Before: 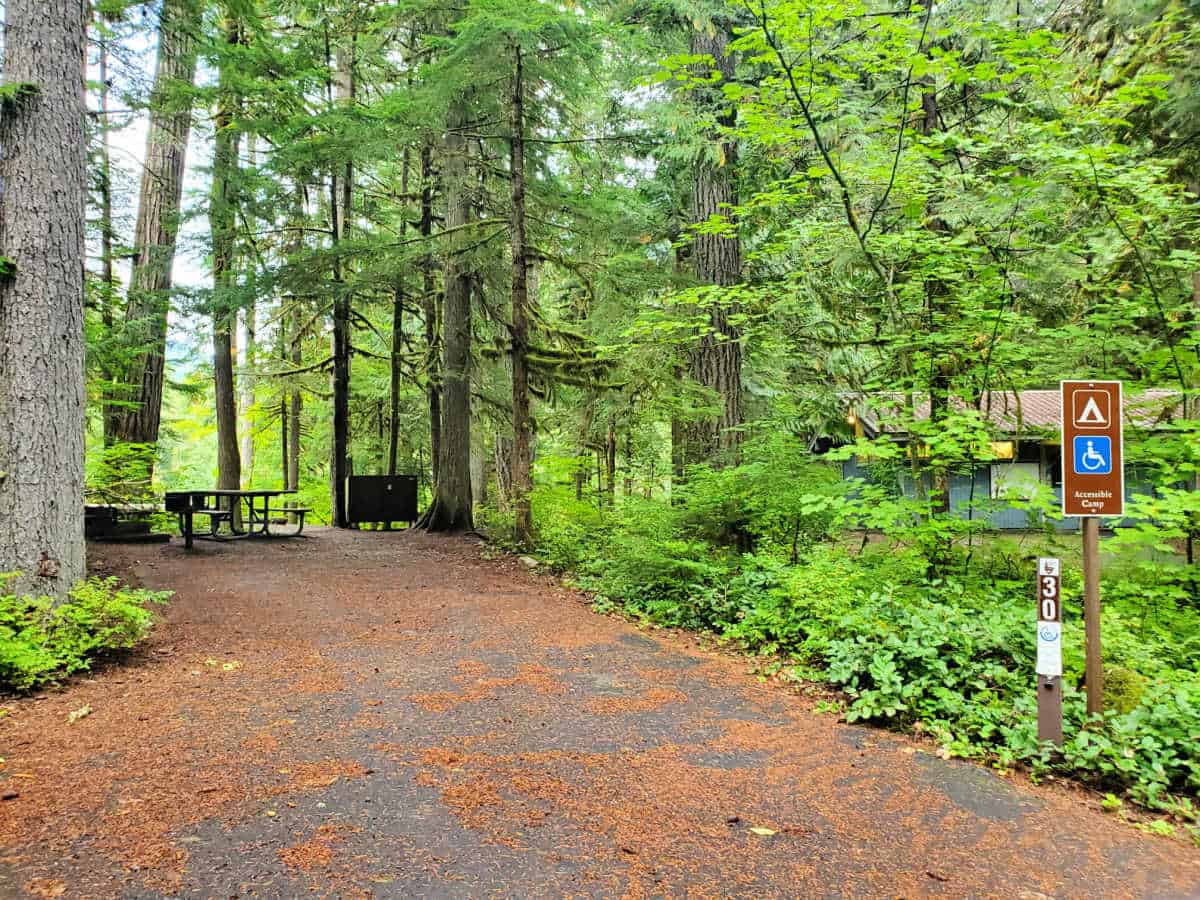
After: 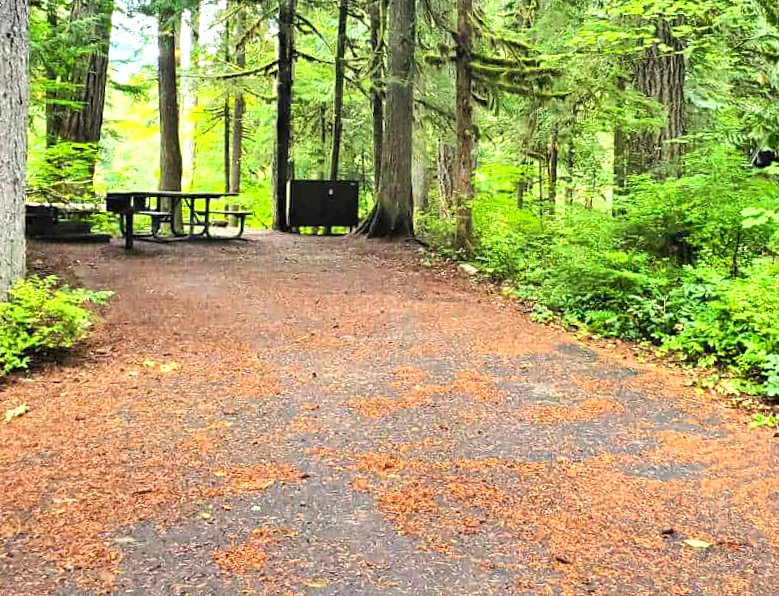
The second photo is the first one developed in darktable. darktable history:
shadows and highlights: soften with gaussian
exposure: black level correction 0, exposure 0.695 EV, compensate highlight preservation false
contrast brightness saturation: contrast 0.052, brightness 0.063, saturation 0.013
crop and rotate: angle -1.15°, left 3.668%, top 31.908%, right 29.675%
tone equalizer: edges refinement/feathering 500, mask exposure compensation -1.57 EV, preserve details no
